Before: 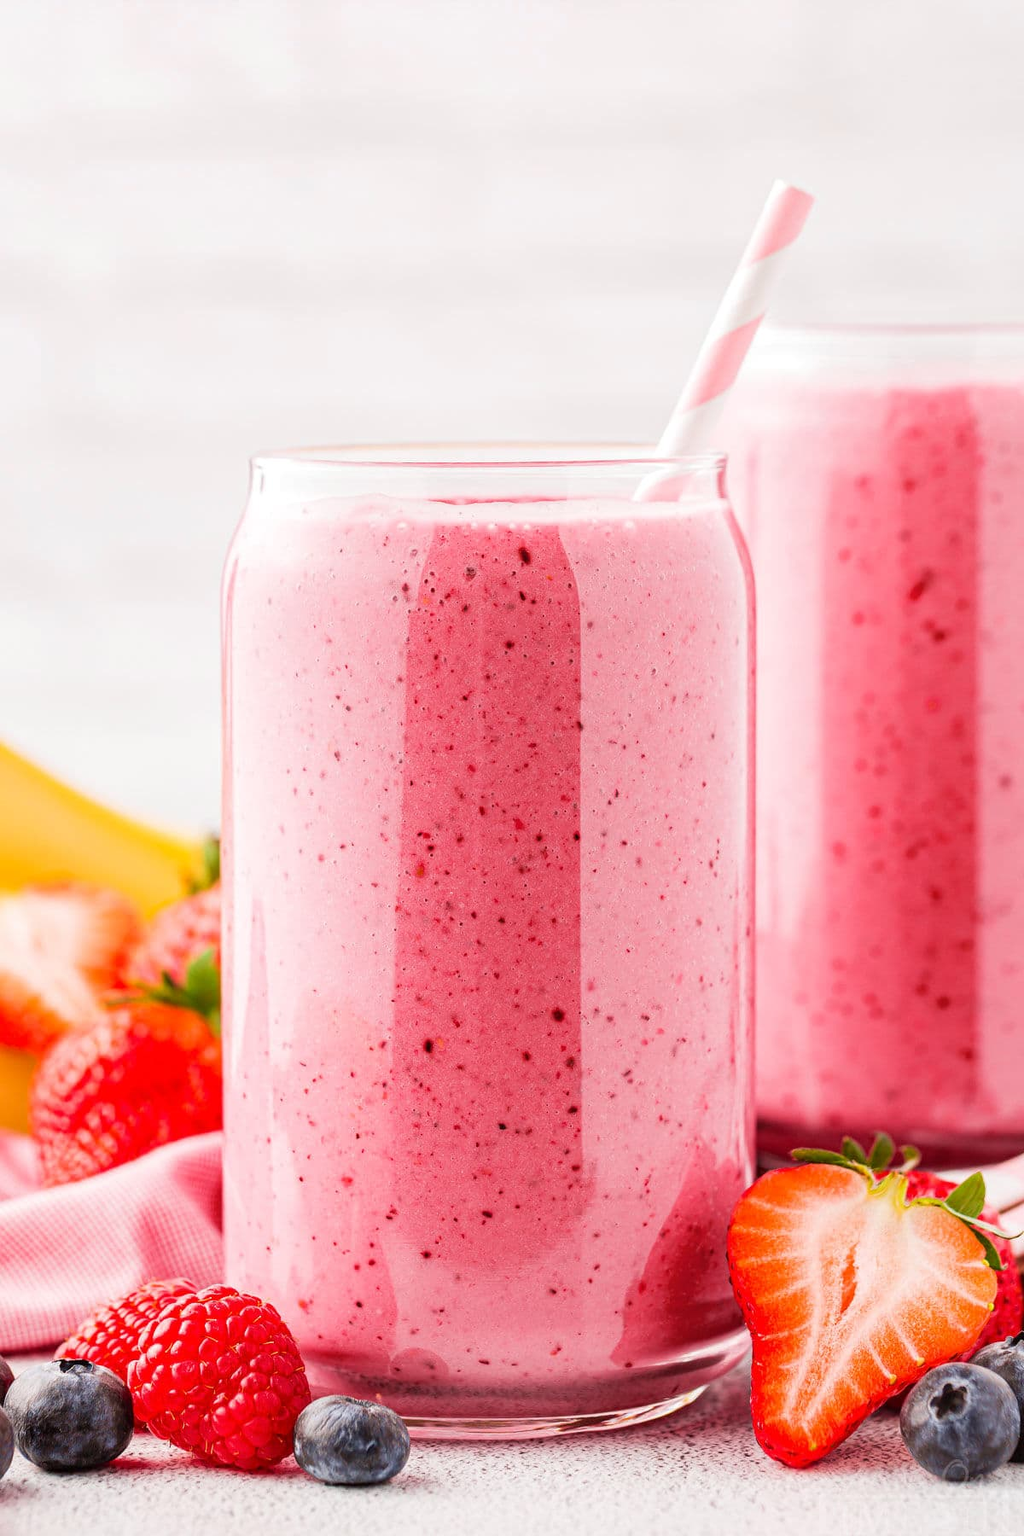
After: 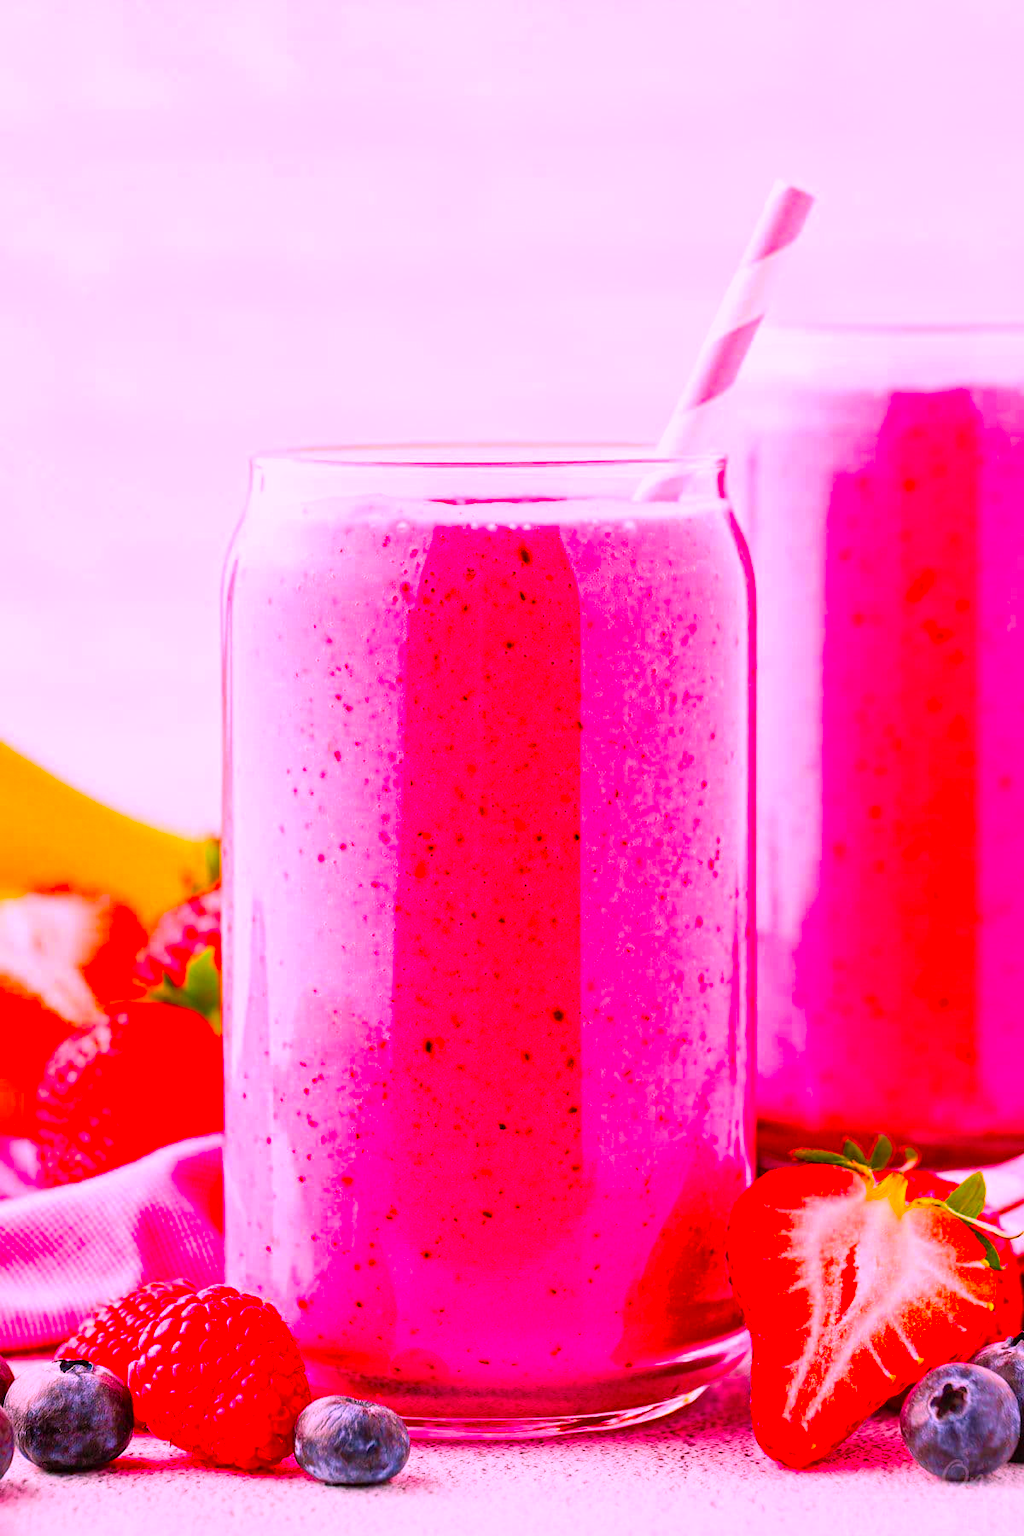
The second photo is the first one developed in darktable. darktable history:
color balance rgb: linear chroma grading › global chroma 15%, perceptual saturation grading › global saturation 30%
tone equalizer: on, module defaults
color correction: highlights a* 19.5, highlights b* -11.53, saturation 1.69
